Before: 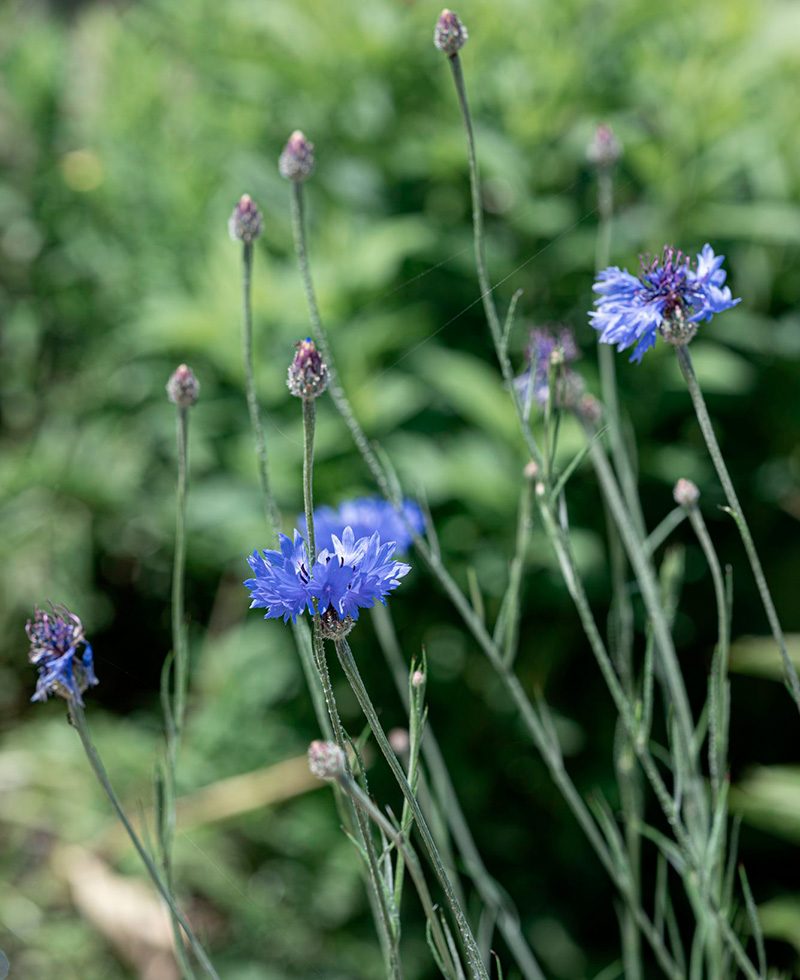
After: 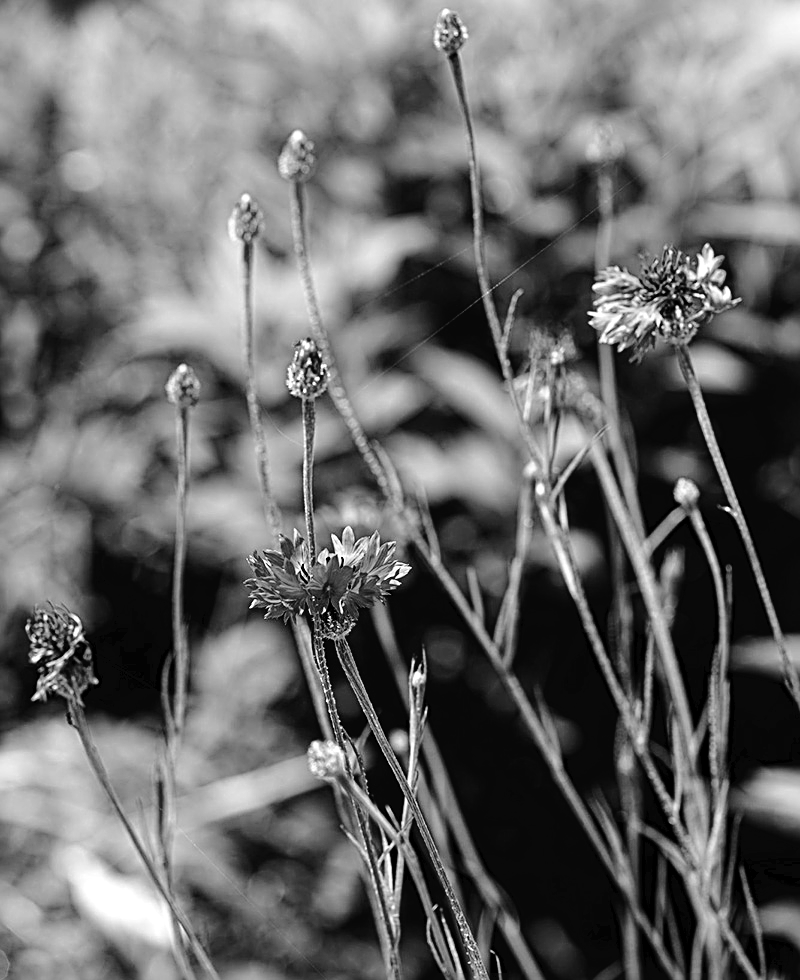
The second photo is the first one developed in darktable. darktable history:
color balance rgb: linear chroma grading › global chroma 9%, perceptual saturation grading › global saturation 36%, perceptual saturation grading › shadows 35%, perceptual brilliance grading › global brilliance 15%, perceptual brilliance grading › shadows -35%, global vibrance 15%
sharpen: radius 2.531, amount 0.628
monochrome: a -6.99, b 35.61, size 1.4
tone curve: curves: ch0 [(0, 0) (0.003, 0.026) (0.011, 0.025) (0.025, 0.022) (0.044, 0.022) (0.069, 0.028) (0.1, 0.041) (0.136, 0.062) (0.177, 0.103) (0.224, 0.167) (0.277, 0.242) (0.335, 0.343) (0.399, 0.452) (0.468, 0.539) (0.543, 0.614) (0.623, 0.683) (0.709, 0.749) (0.801, 0.827) (0.898, 0.918) (1, 1)], preserve colors none
